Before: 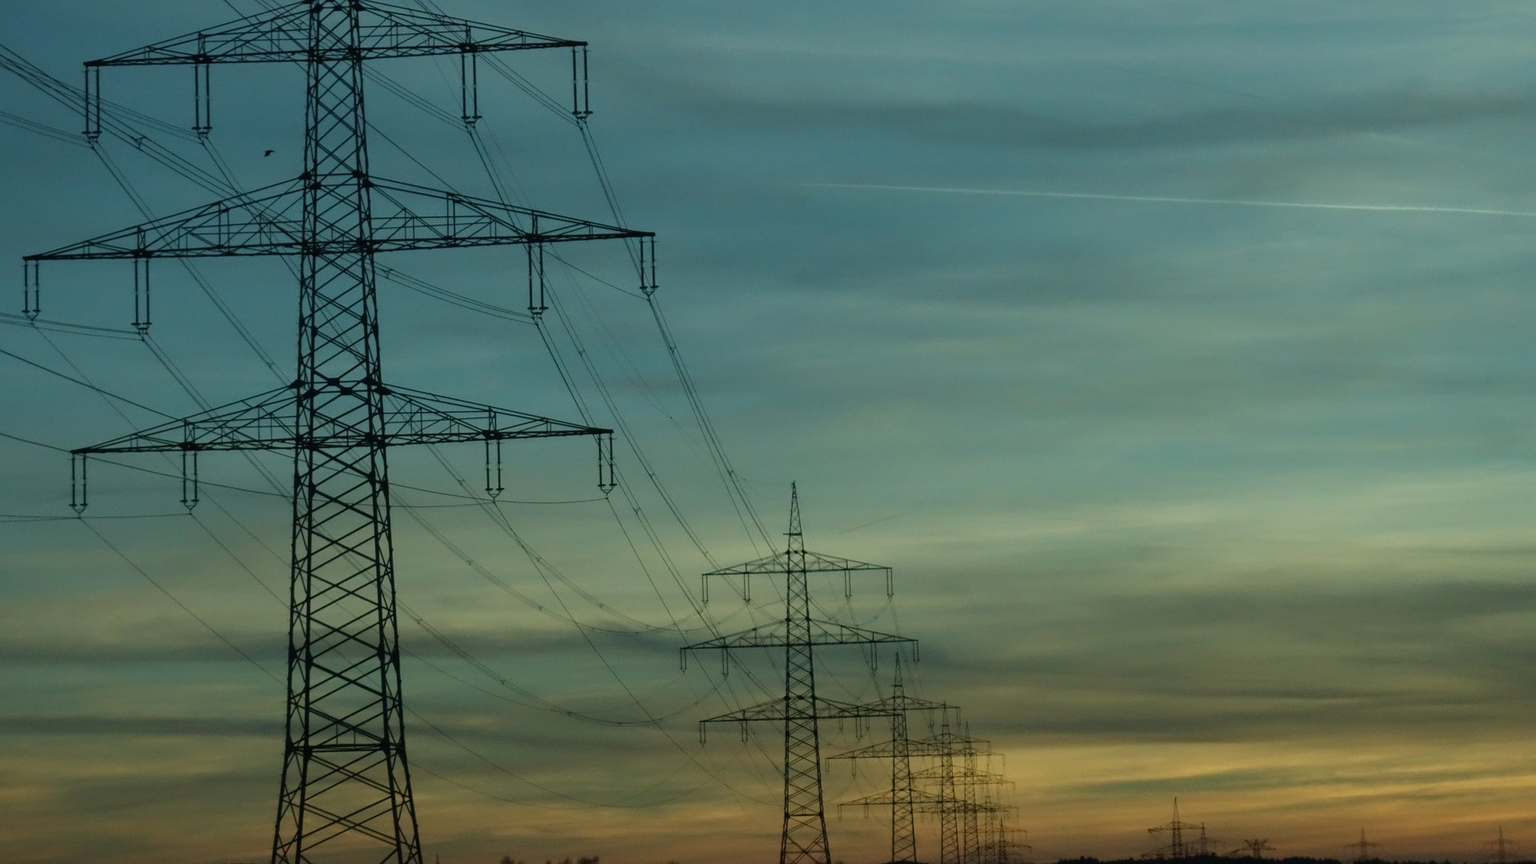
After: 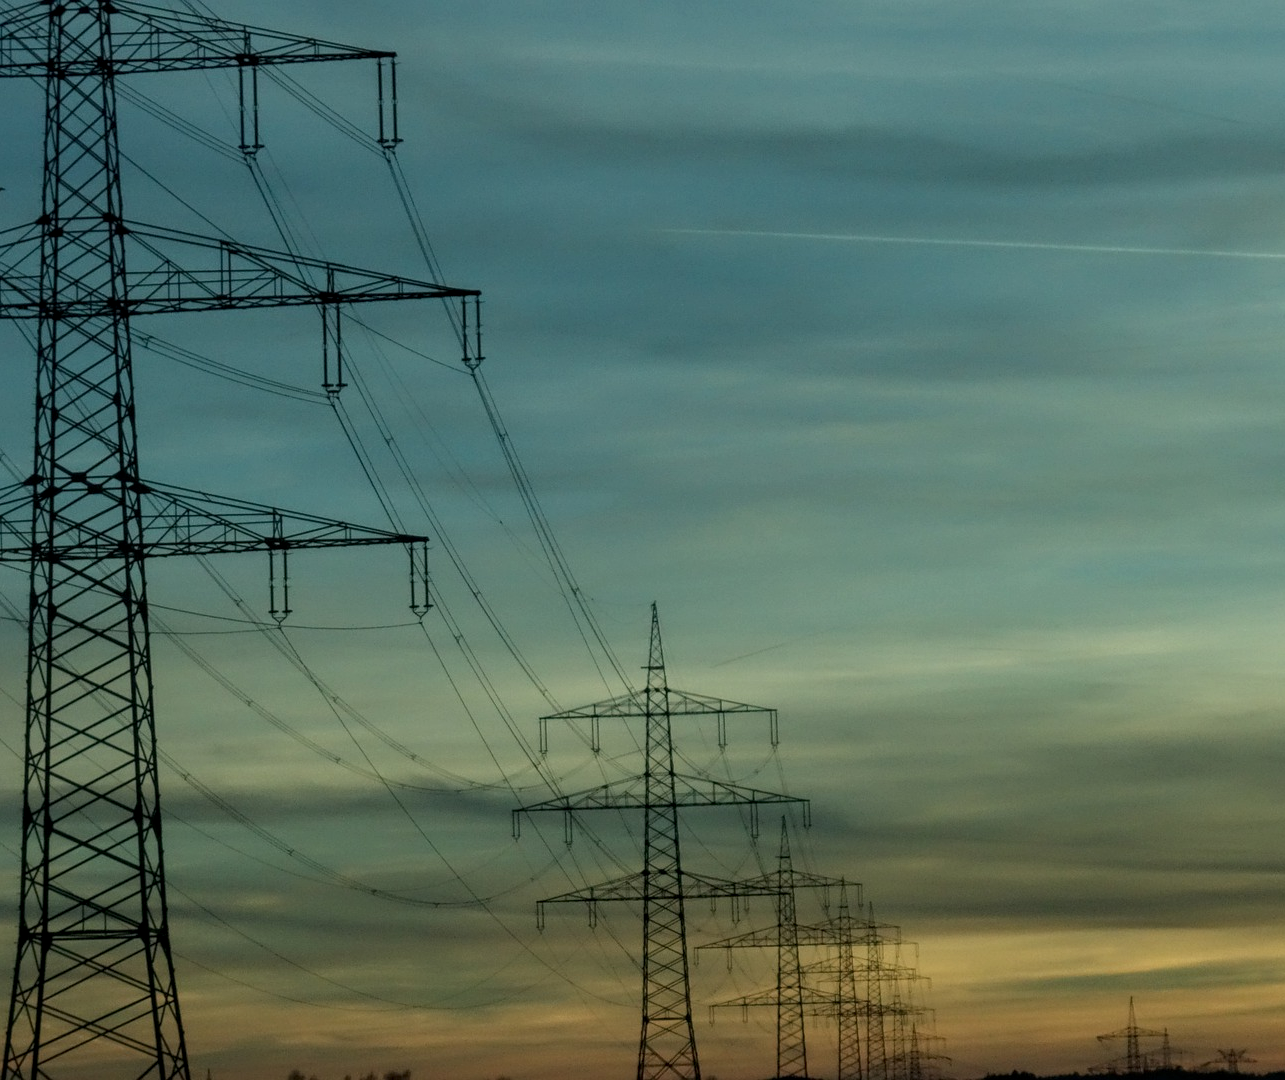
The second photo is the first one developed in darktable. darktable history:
local contrast: on, module defaults
crop and rotate: left 17.619%, right 15.41%
